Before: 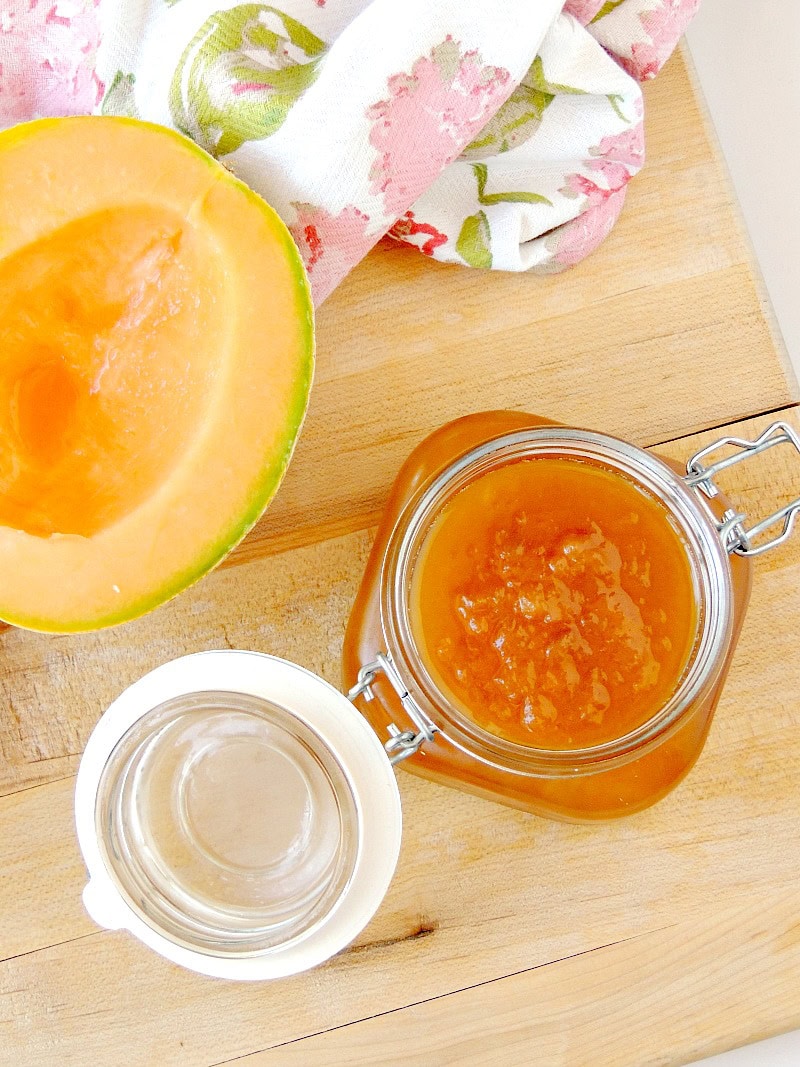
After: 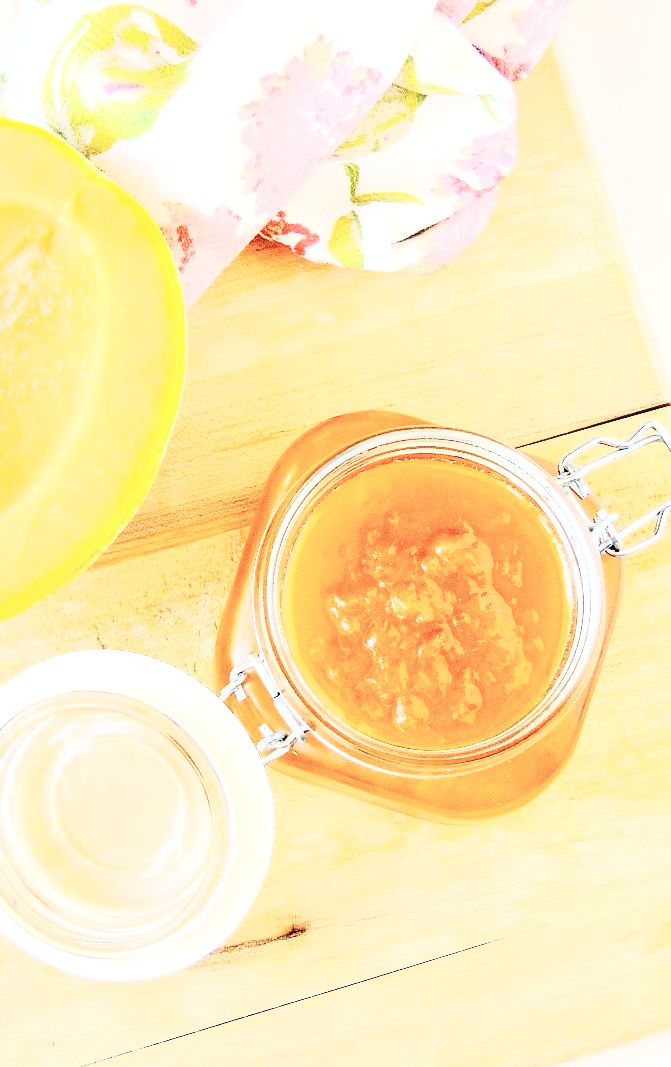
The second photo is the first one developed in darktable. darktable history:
tone curve: curves: ch0 [(0, 0) (0.003, 0.004) (0.011, 0.016) (0.025, 0.035) (0.044, 0.062) (0.069, 0.097) (0.1, 0.143) (0.136, 0.205) (0.177, 0.276) (0.224, 0.36) (0.277, 0.461) (0.335, 0.584) (0.399, 0.686) (0.468, 0.783) (0.543, 0.868) (0.623, 0.927) (0.709, 0.96) (0.801, 0.974) (0.898, 0.986) (1, 1)], color space Lab, independent channels, preserve colors none
local contrast: detail 153%
crop: left 16.044%
